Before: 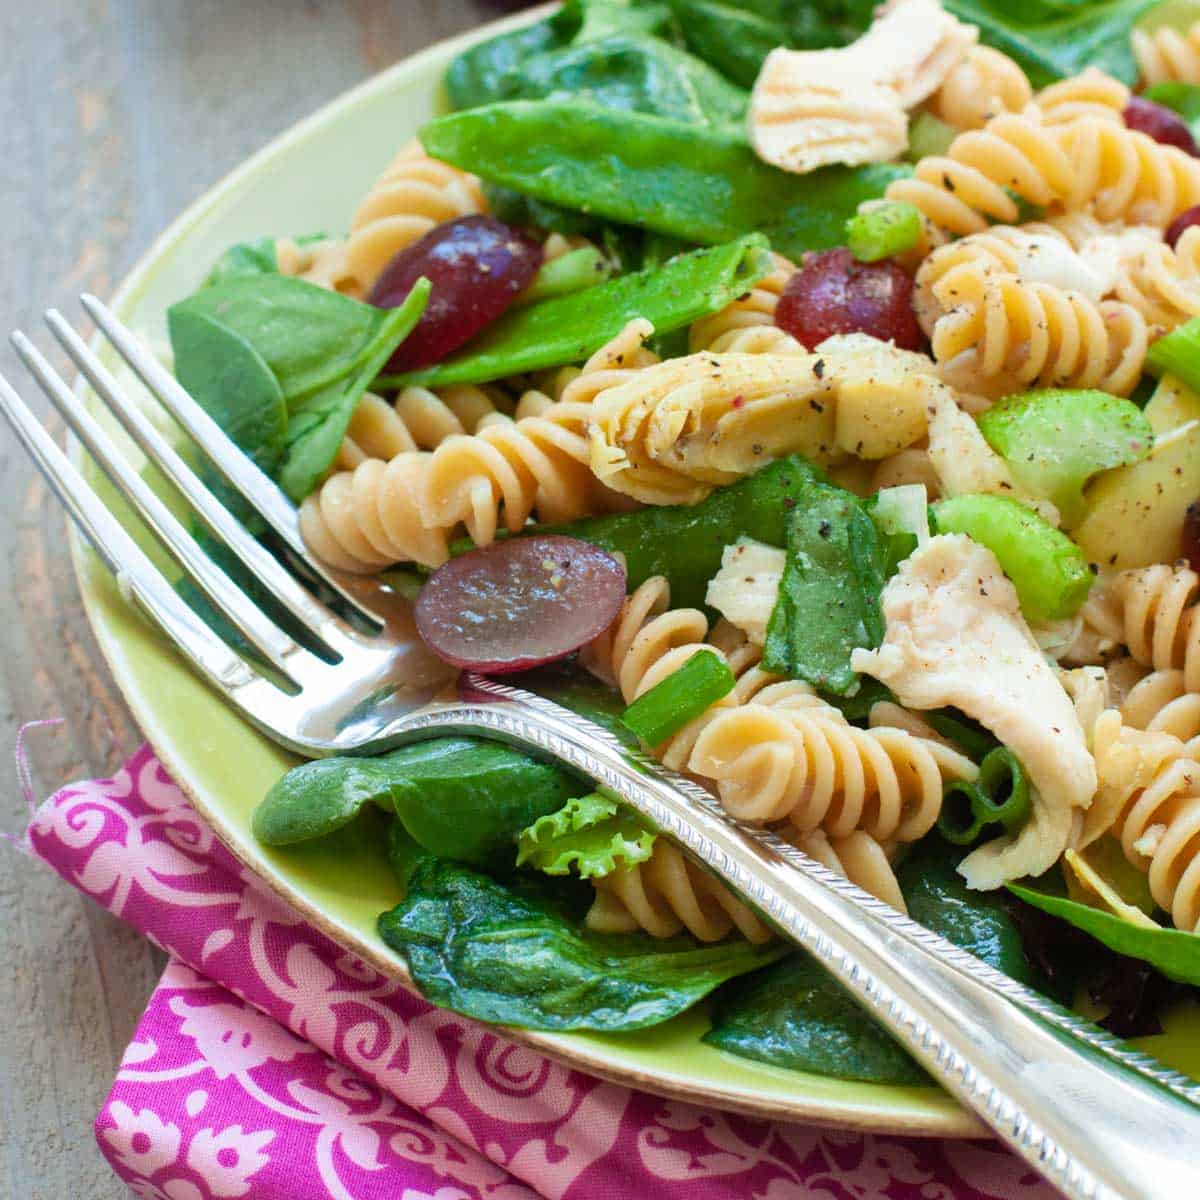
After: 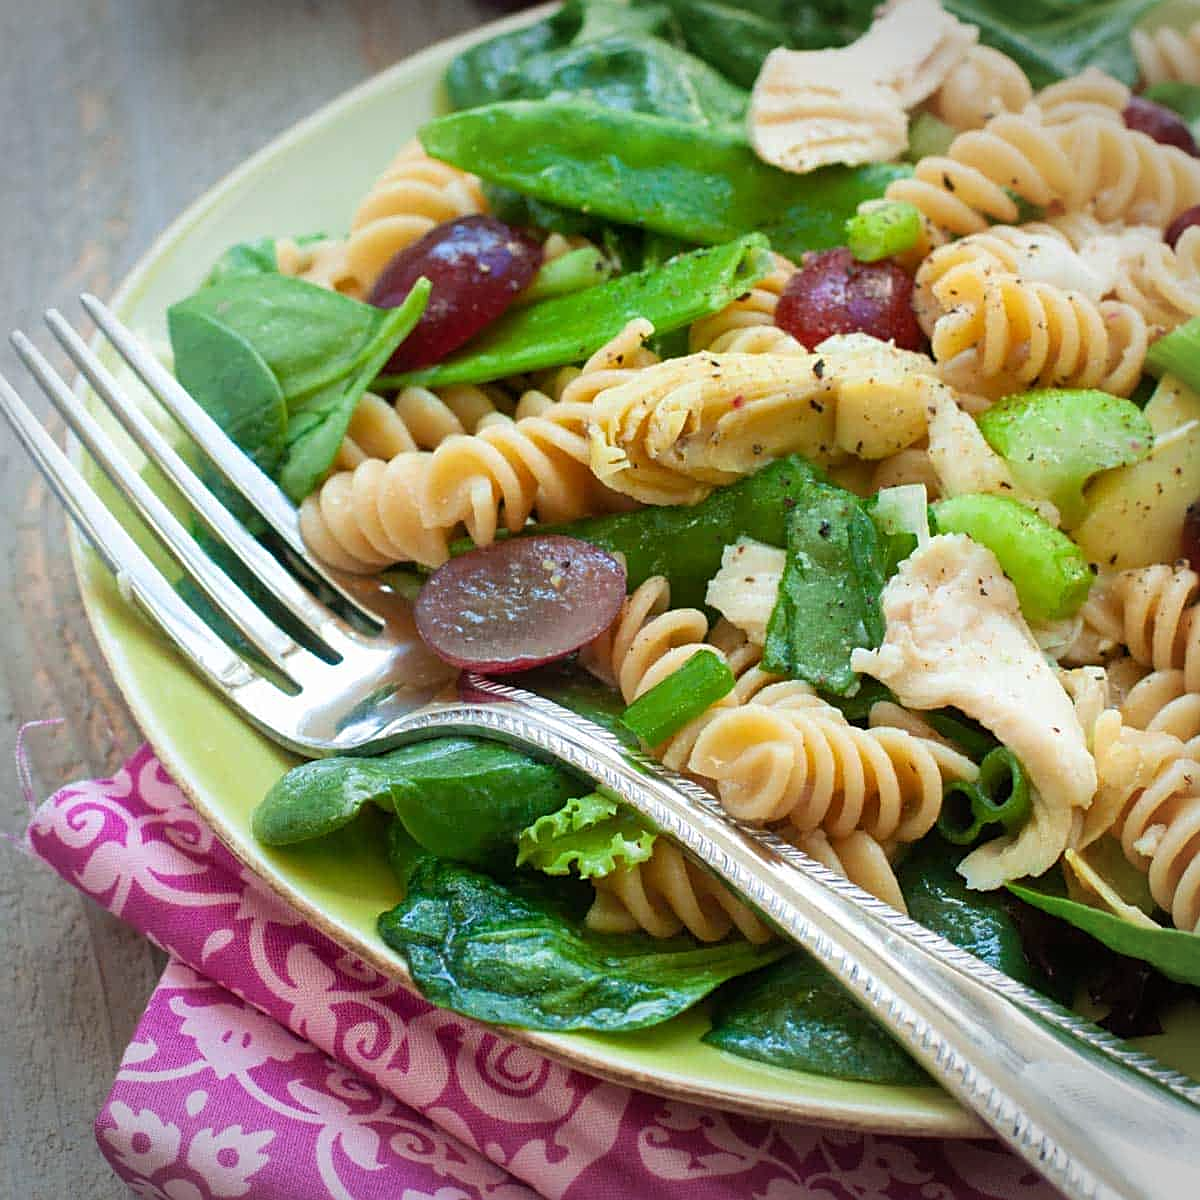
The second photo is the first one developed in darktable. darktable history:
sharpen: on, module defaults
vignetting: fall-off start 88.39%, fall-off radius 44.27%, brightness -0.407, saturation -0.311, width/height ratio 1.155
